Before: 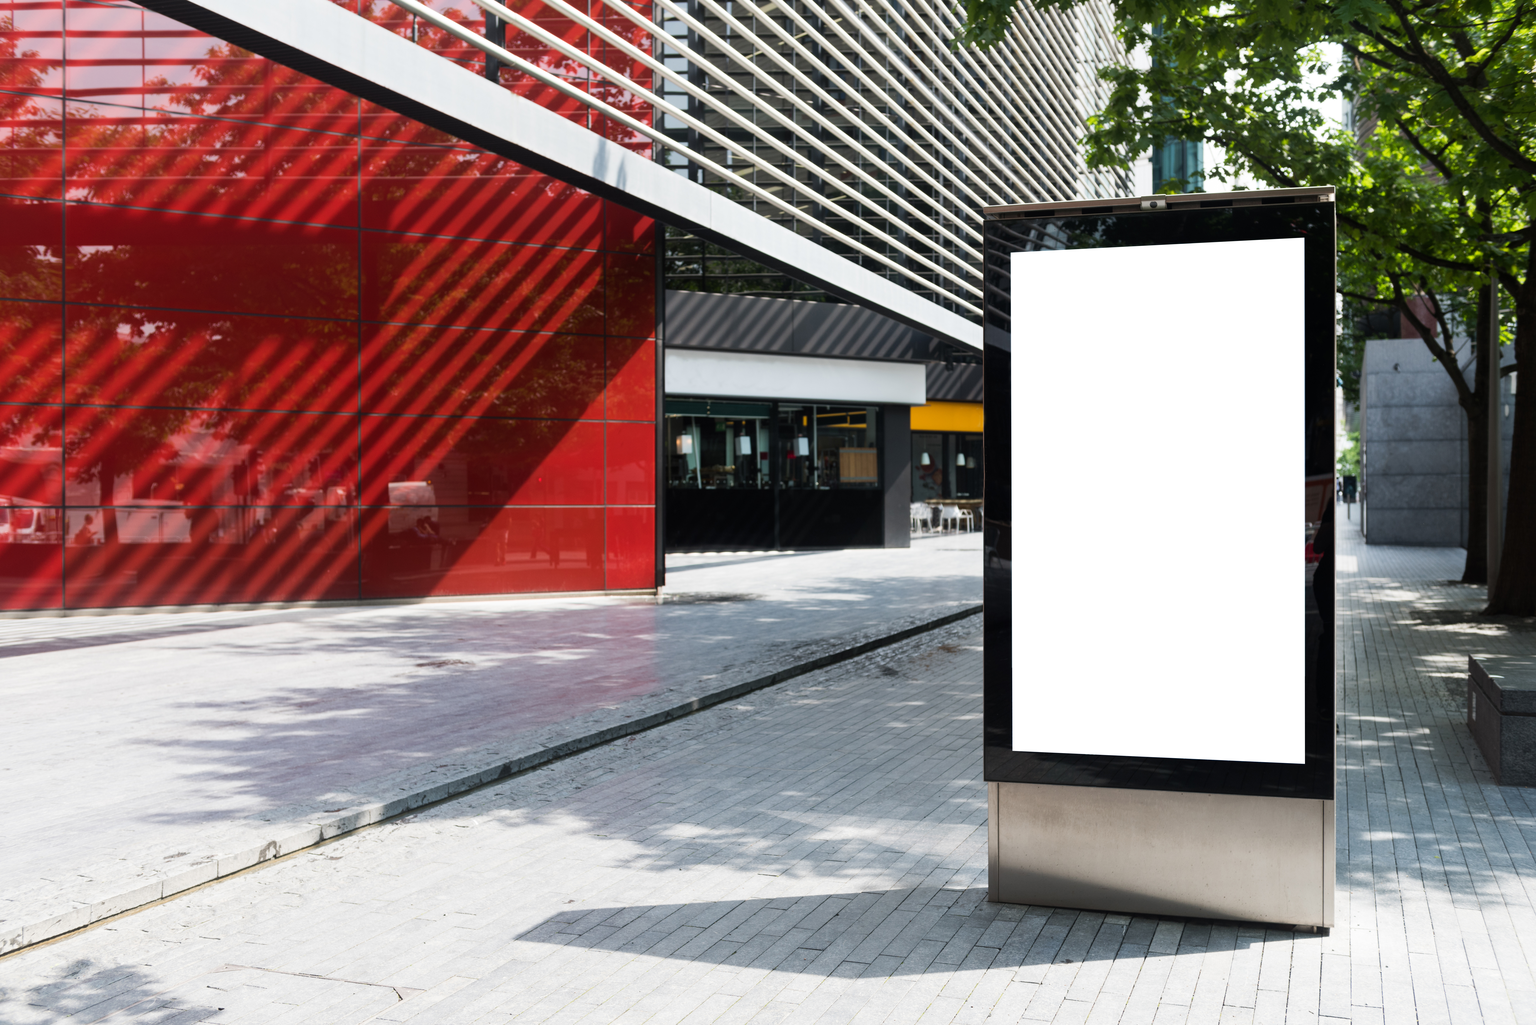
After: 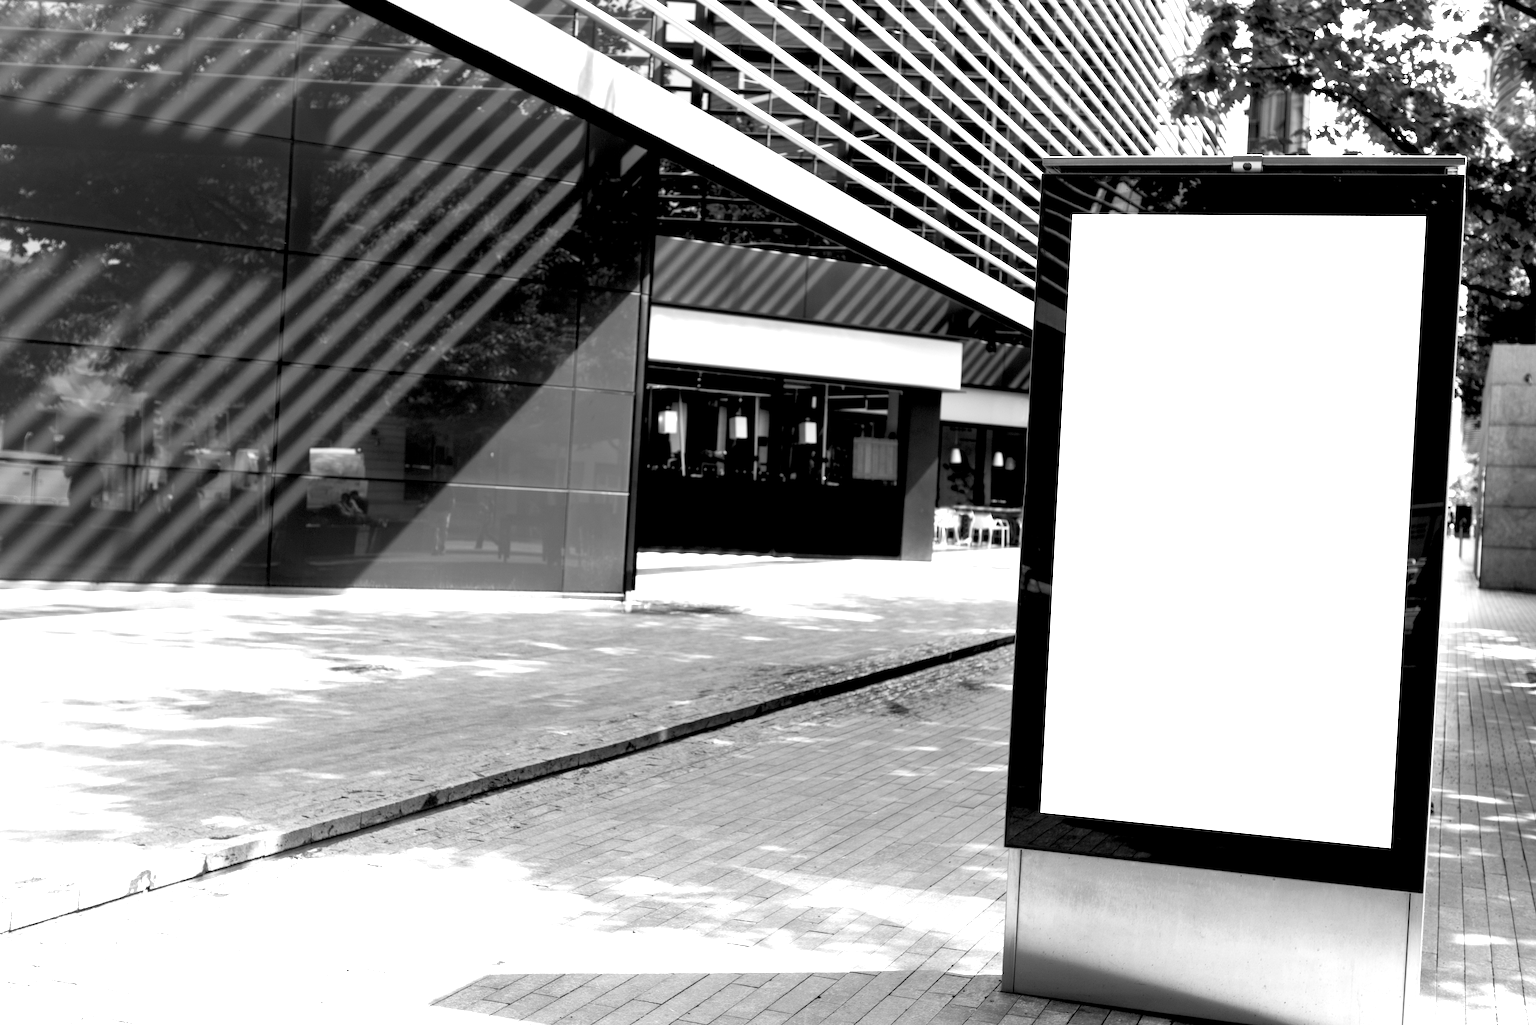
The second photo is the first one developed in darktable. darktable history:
crop and rotate: angle -3.27°, left 5.211%, top 5.211%, right 4.607%, bottom 4.607%
monochrome: a -74.22, b 78.2
exposure: black level correction 0, exposure 1 EV, compensate highlight preservation false
rgb levels: levels [[0.034, 0.472, 0.904], [0, 0.5, 1], [0, 0.5, 1]]
